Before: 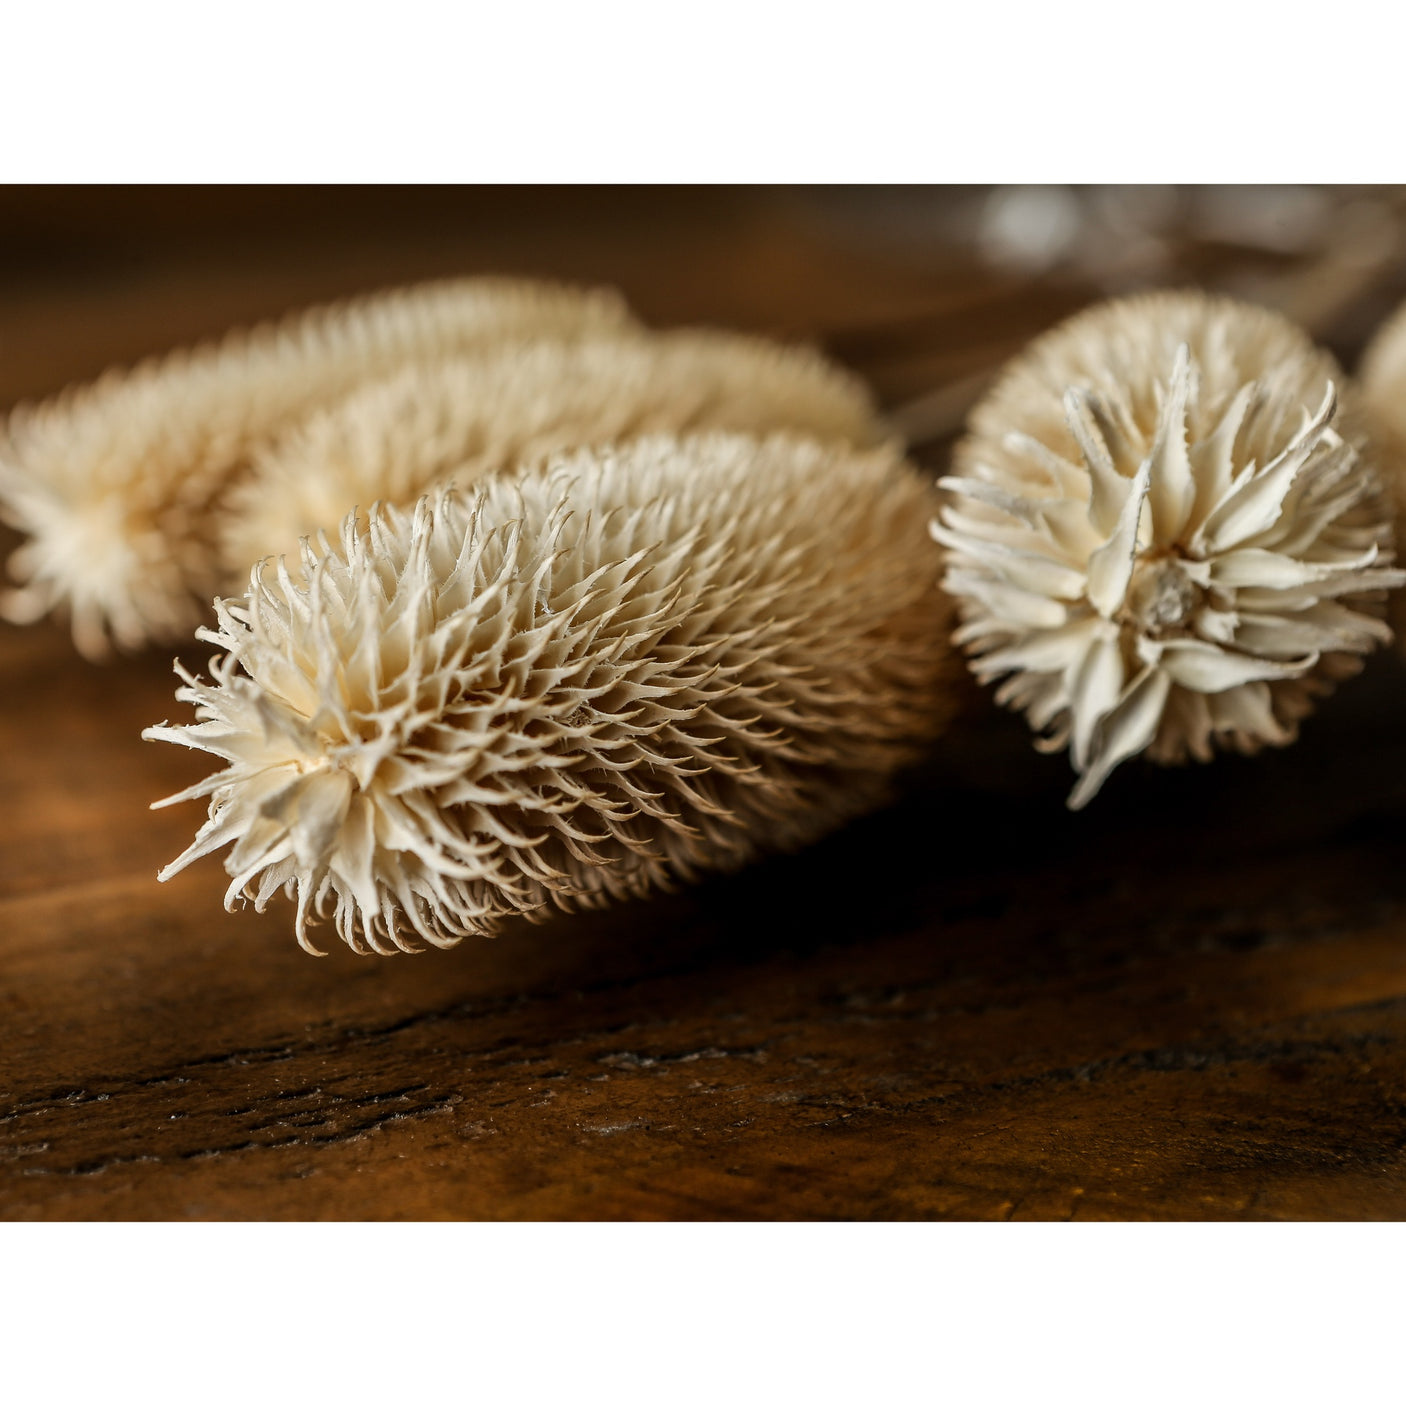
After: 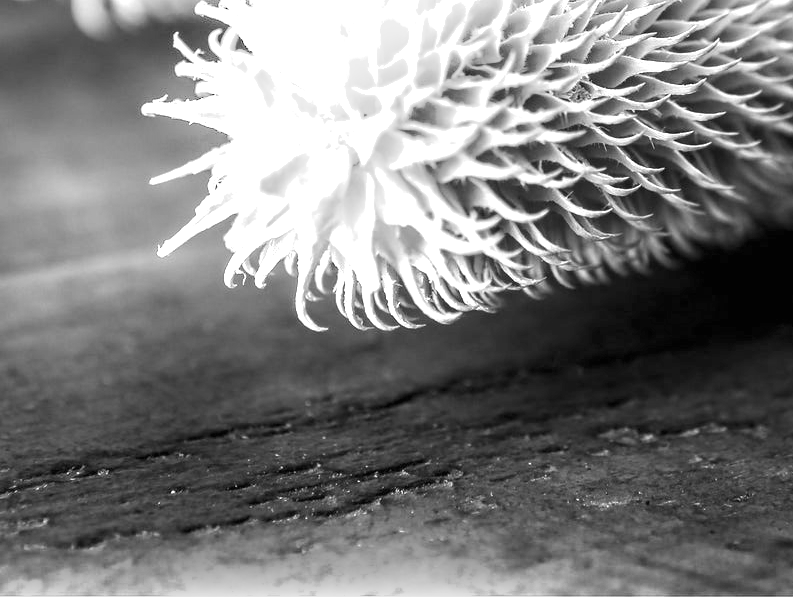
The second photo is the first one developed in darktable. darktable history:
crop: top 44.483%, right 43.593%, bottom 12.892%
exposure: black level correction 0, exposure 1.75 EV, compensate exposure bias true, compensate highlight preservation false
monochrome: a -92.57, b 58.91
shadows and highlights: shadows -24.28, highlights 49.77, soften with gaussian
